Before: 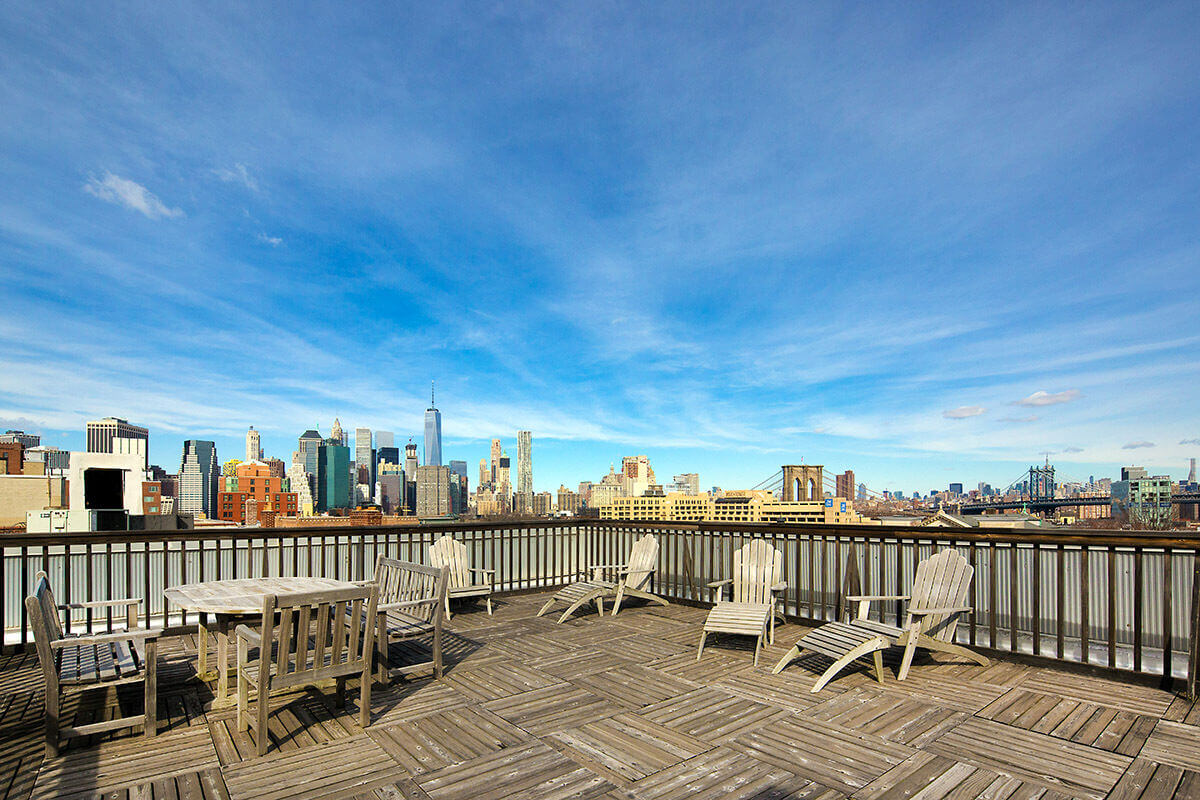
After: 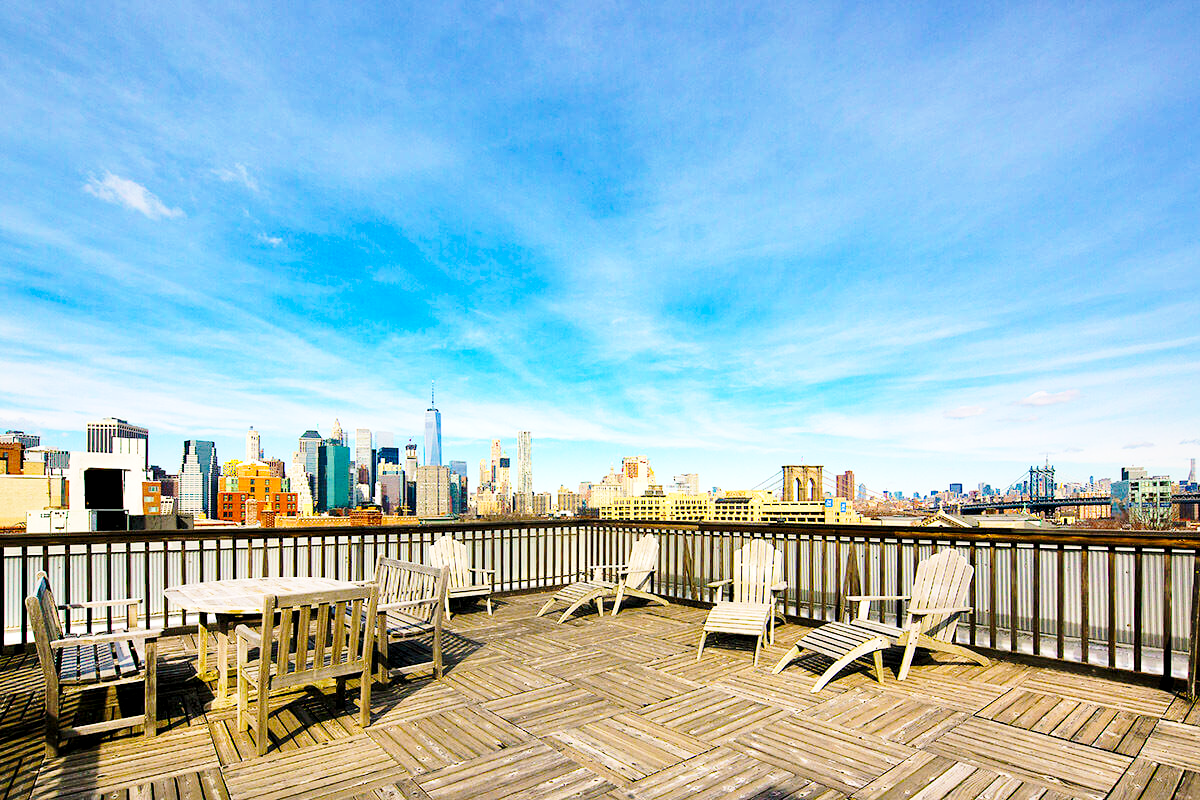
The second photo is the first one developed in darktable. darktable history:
base curve: curves: ch0 [(0, 0) (0.032, 0.037) (0.105, 0.228) (0.435, 0.76) (0.856, 0.983) (1, 1)], preserve colors none
color balance rgb: shadows lift › chroma 2%, shadows lift › hue 217.2°, power › chroma 0.25%, power › hue 60°, highlights gain › chroma 1.5%, highlights gain › hue 309.6°, global offset › luminance -0.5%, perceptual saturation grading › global saturation 15%, global vibrance 20%
